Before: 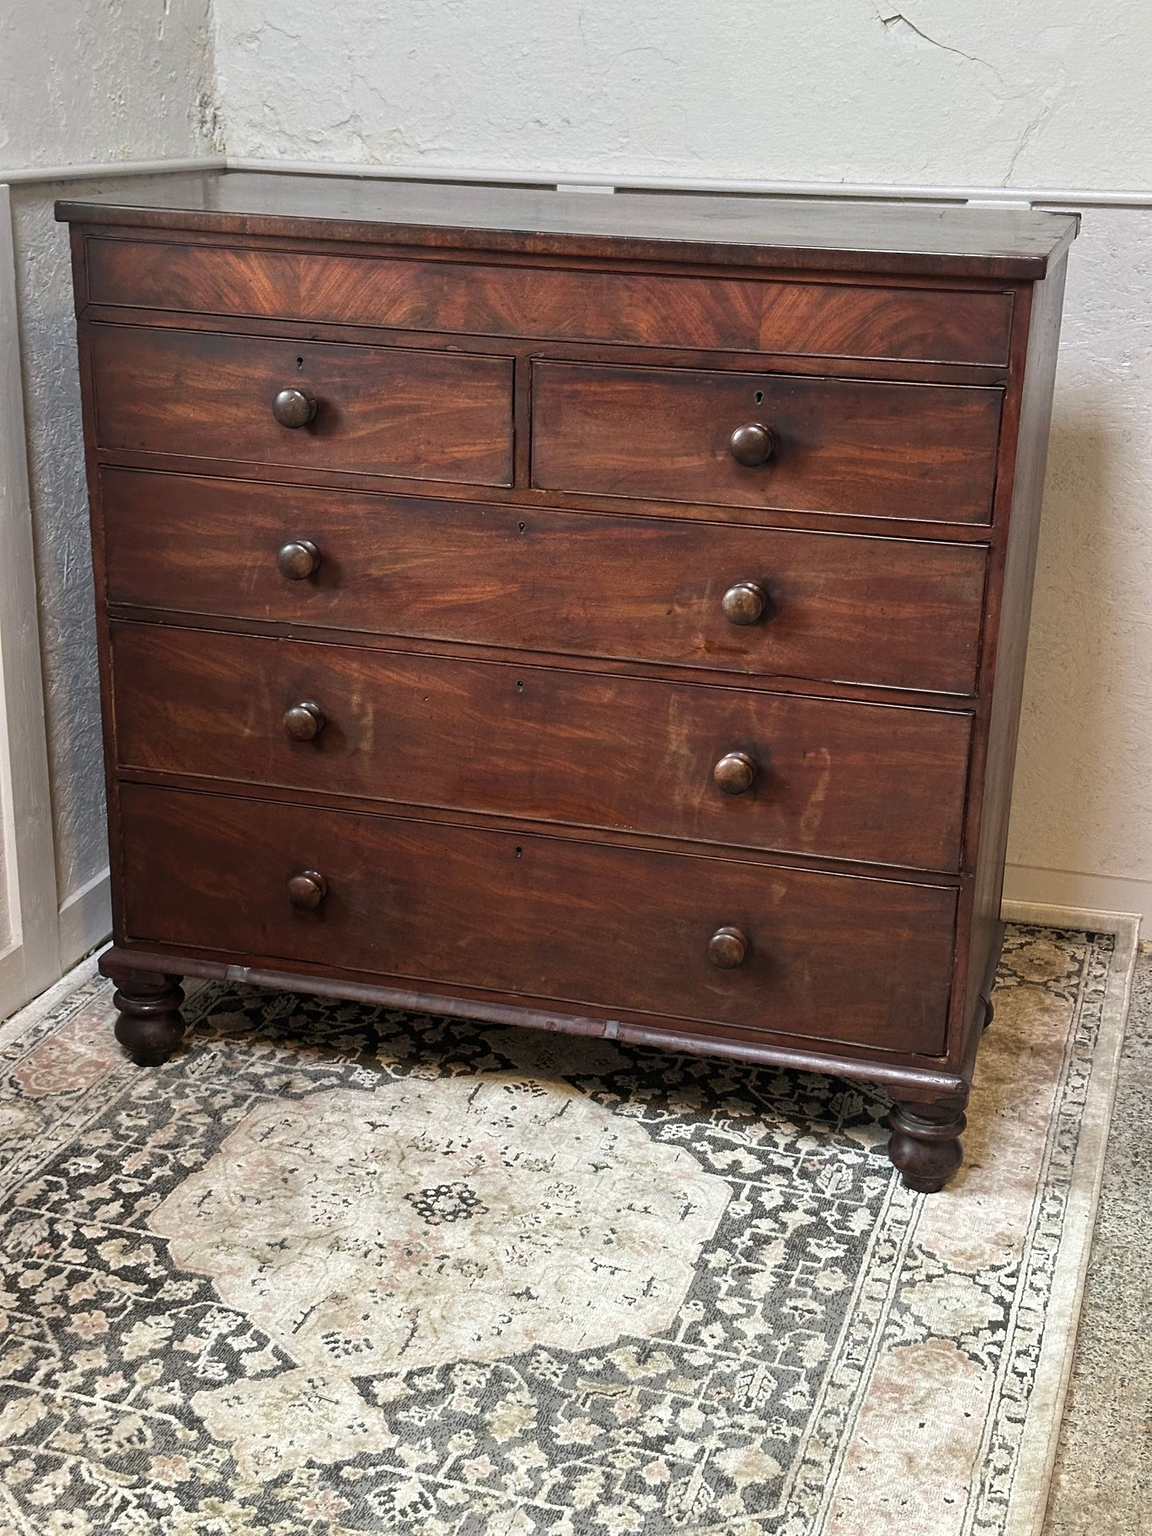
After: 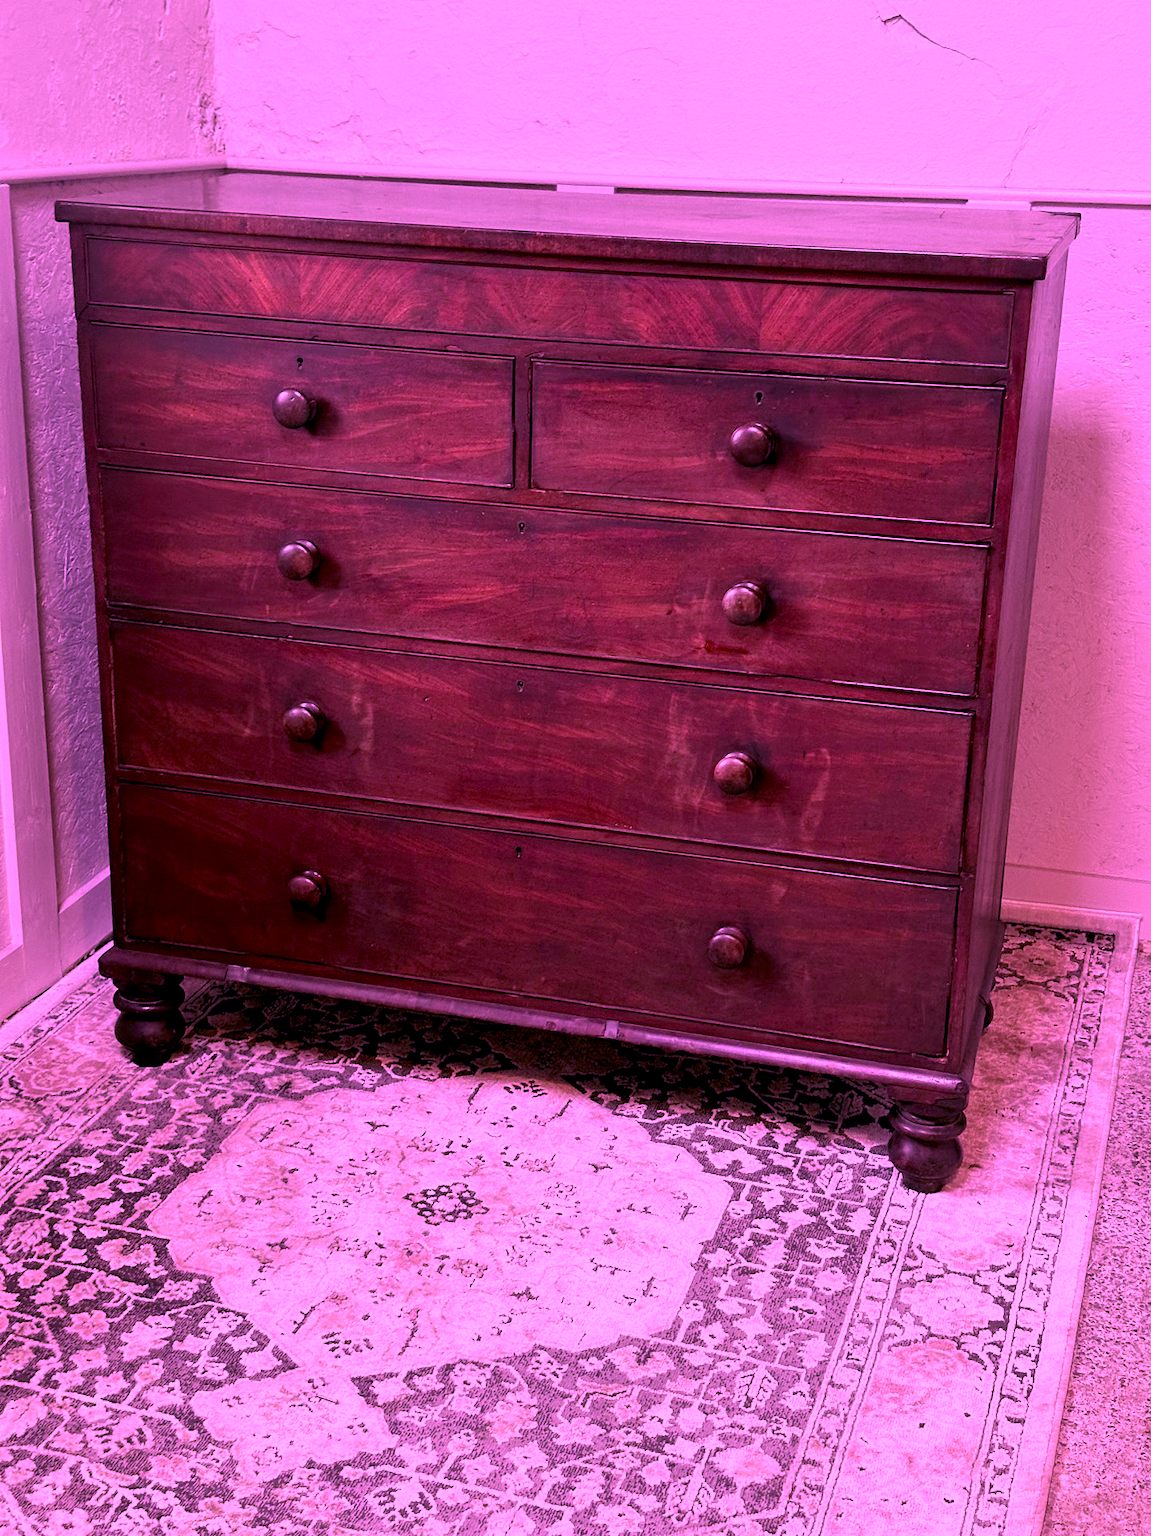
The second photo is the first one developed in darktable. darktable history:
color calibration: illuminant custom, x 0.261, y 0.521, temperature 7054.11 K
exposure: black level correction 0.009, exposure -0.159 EV, compensate highlight preservation false
